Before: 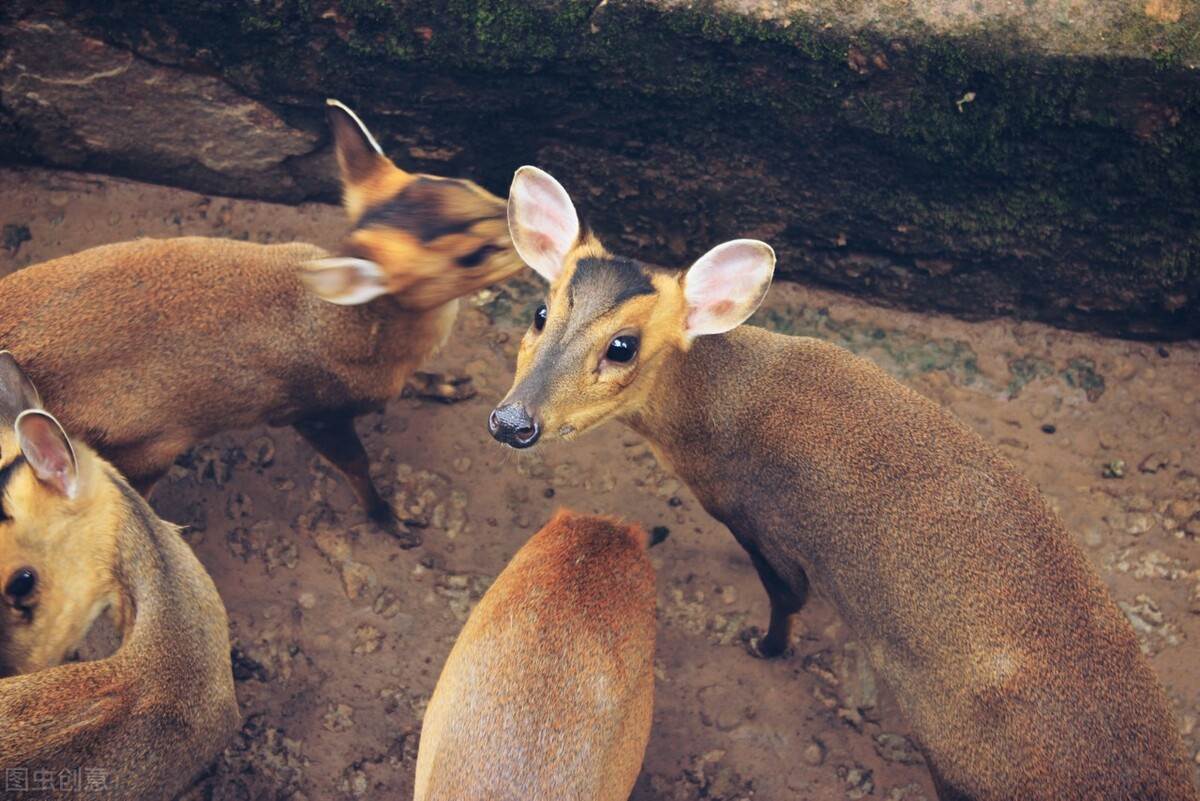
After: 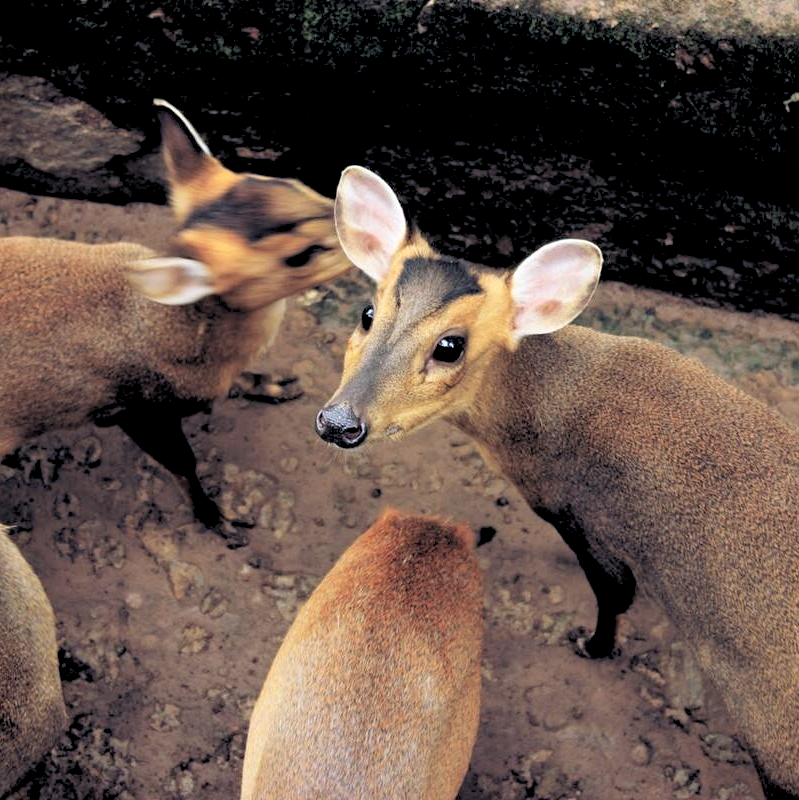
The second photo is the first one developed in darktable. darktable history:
rgb levels: levels [[0.029, 0.461, 0.922], [0, 0.5, 1], [0, 0.5, 1]]
crop and rotate: left 14.436%, right 18.898%
contrast brightness saturation: saturation -0.1
